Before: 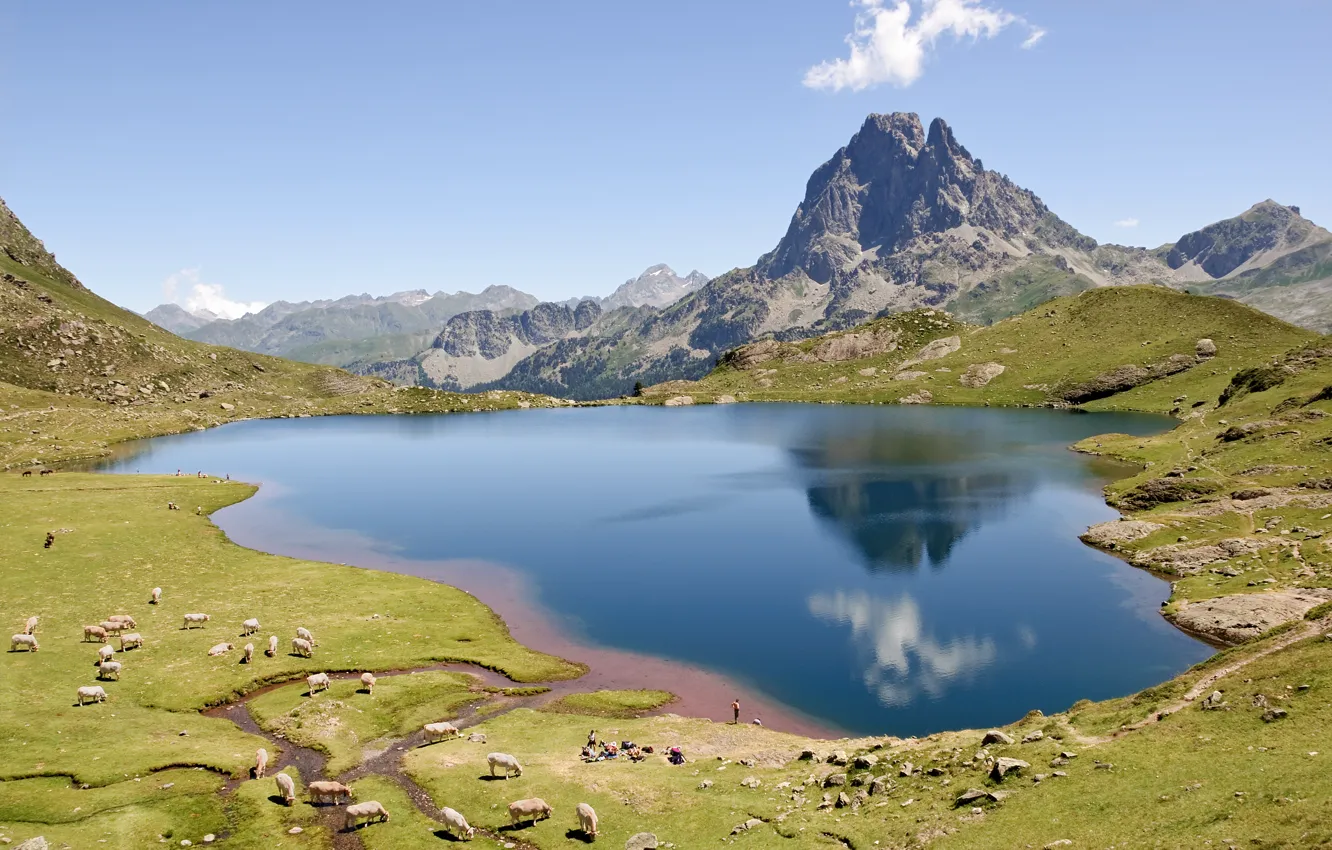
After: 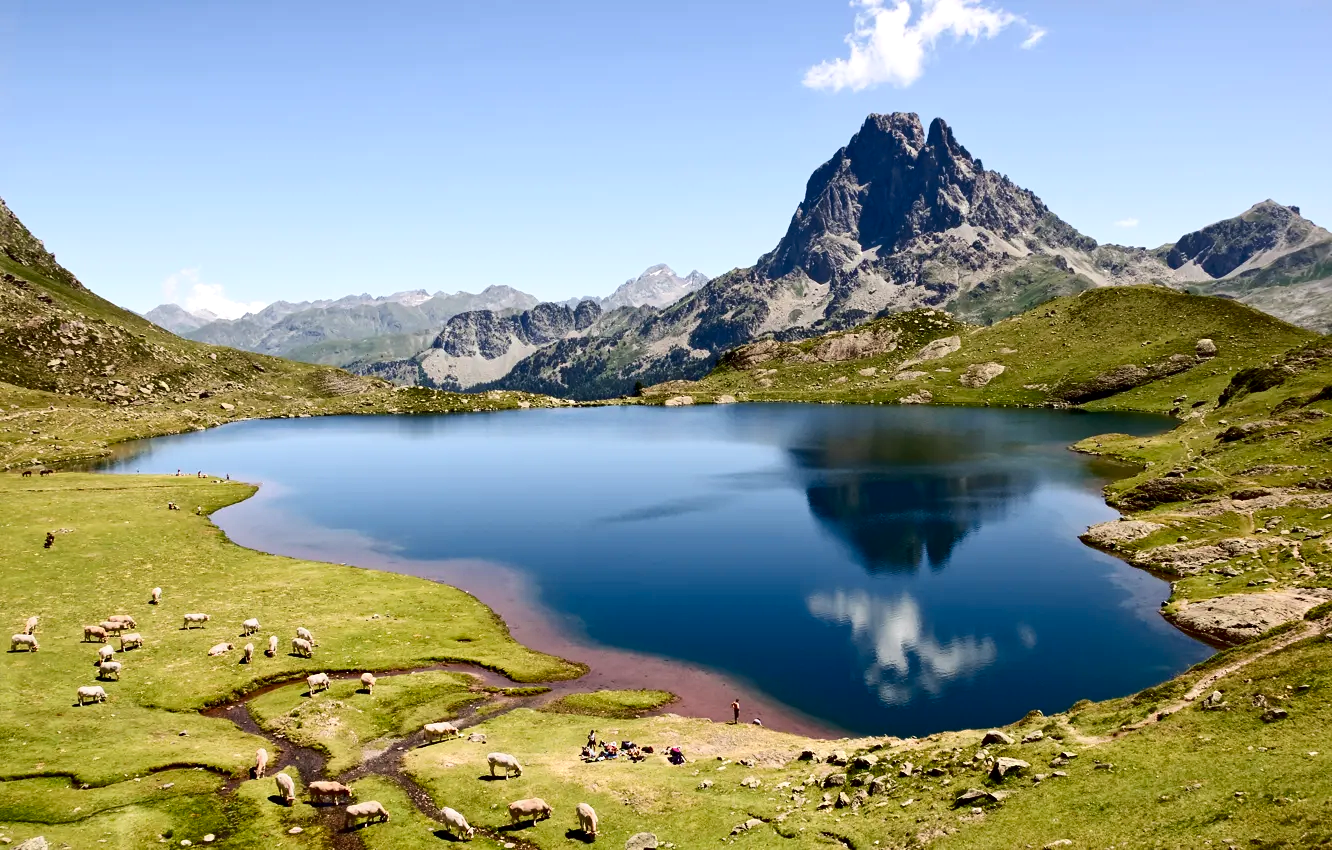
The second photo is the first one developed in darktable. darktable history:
contrast brightness saturation: contrast 0.24, brightness -0.24, saturation 0.14
exposure: exposure 0.2 EV, compensate highlight preservation false
